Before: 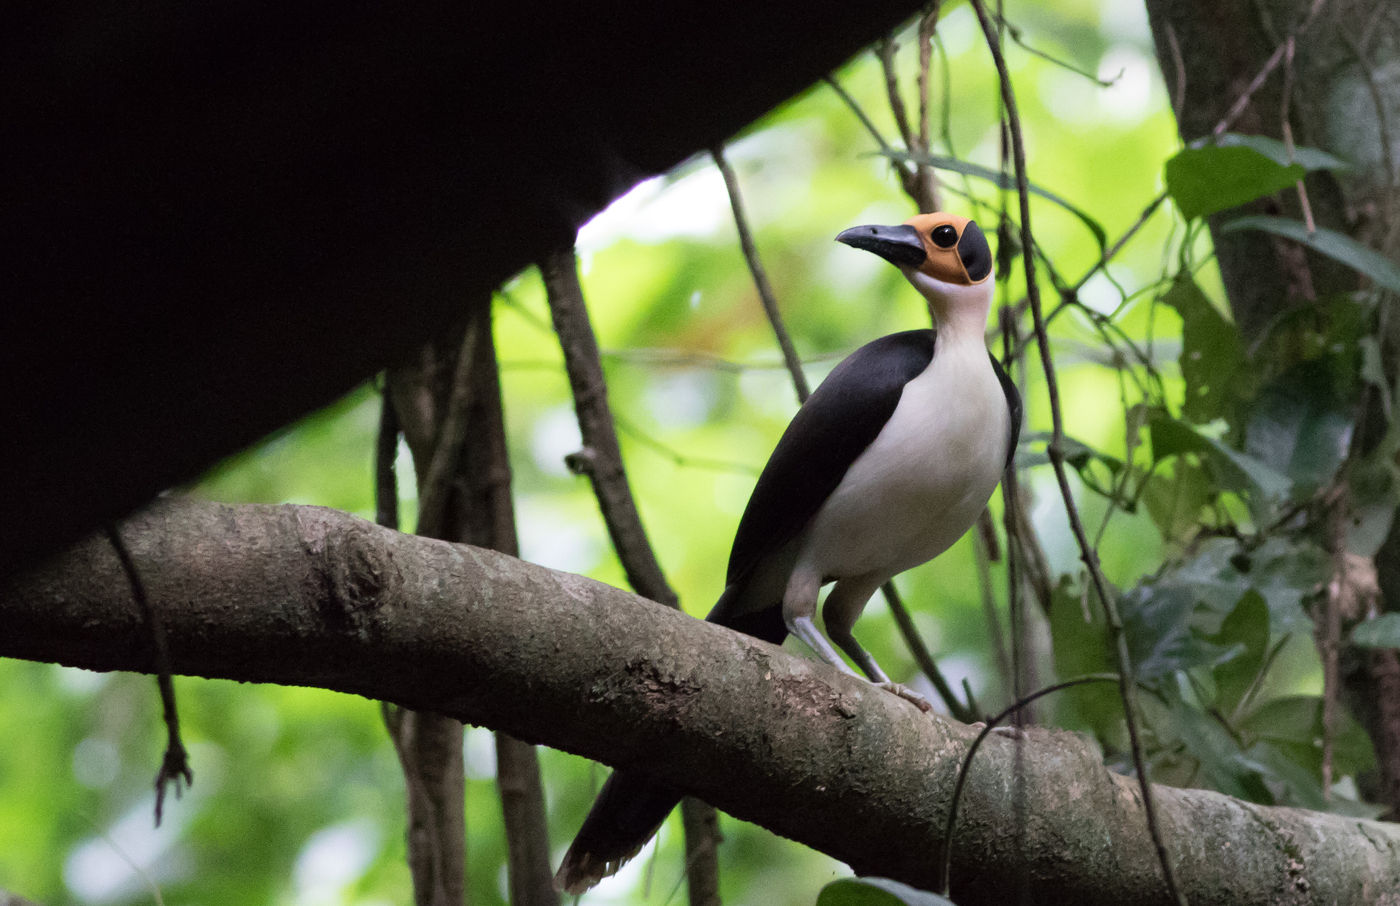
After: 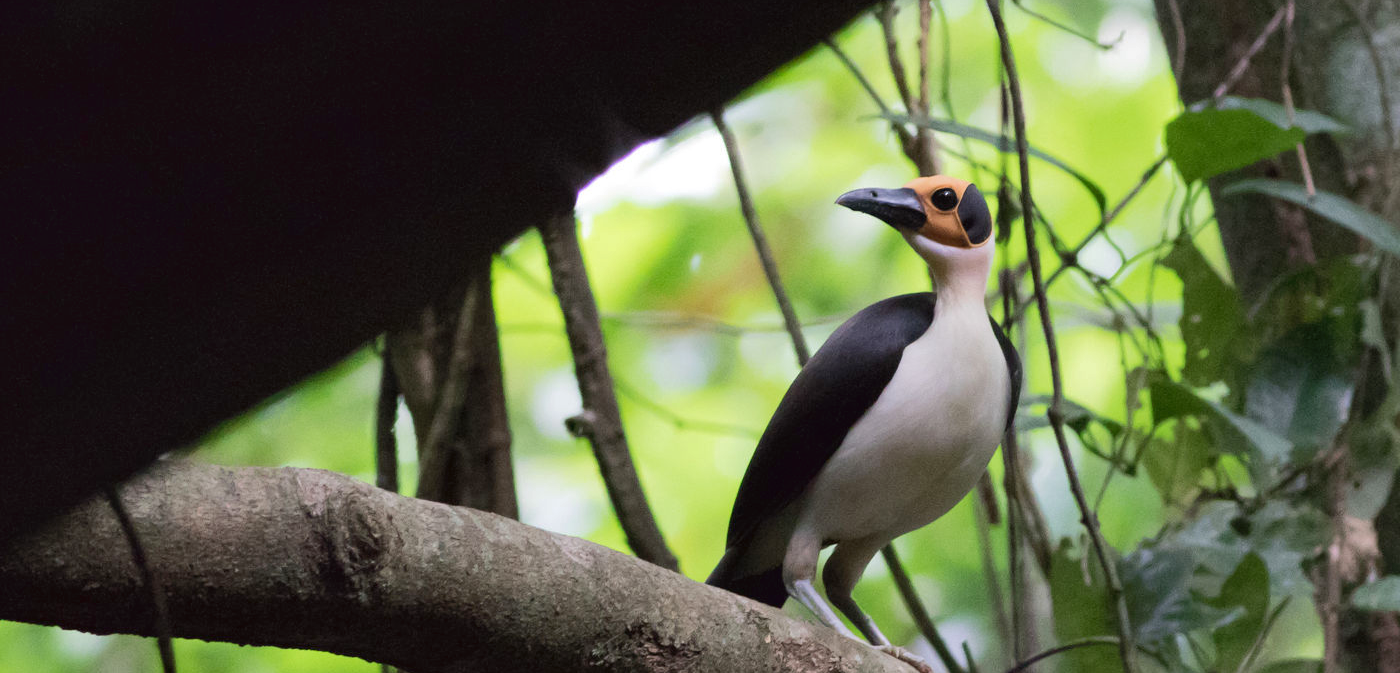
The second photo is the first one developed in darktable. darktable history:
color zones: curves: ch0 [(0, 0.5) (0.143, 0.5) (0.286, 0.5) (0.429, 0.5) (0.62, 0.489) (0.714, 0.445) (0.844, 0.496) (1, 0.5)]; ch1 [(0, 0.5) (0.143, 0.5) (0.286, 0.5) (0.429, 0.5) (0.571, 0.5) (0.714, 0.523) (0.857, 0.5) (1, 0.5)], mix -129.96%
crop: top 4.12%, bottom 21.568%
tone curve: curves: ch0 [(0, 0) (0.003, 0.018) (0.011, 0.024) (0.025, 0.038) (0.044, 0.067) (0.069, 0.098) (0.1, 0.13) (0.136, 0.165) (0.177, 0.205) (0.224, 0.249) (0.277, 0.304) (0.335, 0.365) (0.399, 0.432) (0.468, 0.505) (0.543, 0.579) (0.623, 0.652) (0.709, 0.725) (0.801, 0.802) (0.898, 0.876) (1, 1)], color space Lab, linked channels, preserve colors none
shadows and highlights: shadows 37.24, highlights -27.61, soften with gaussian
